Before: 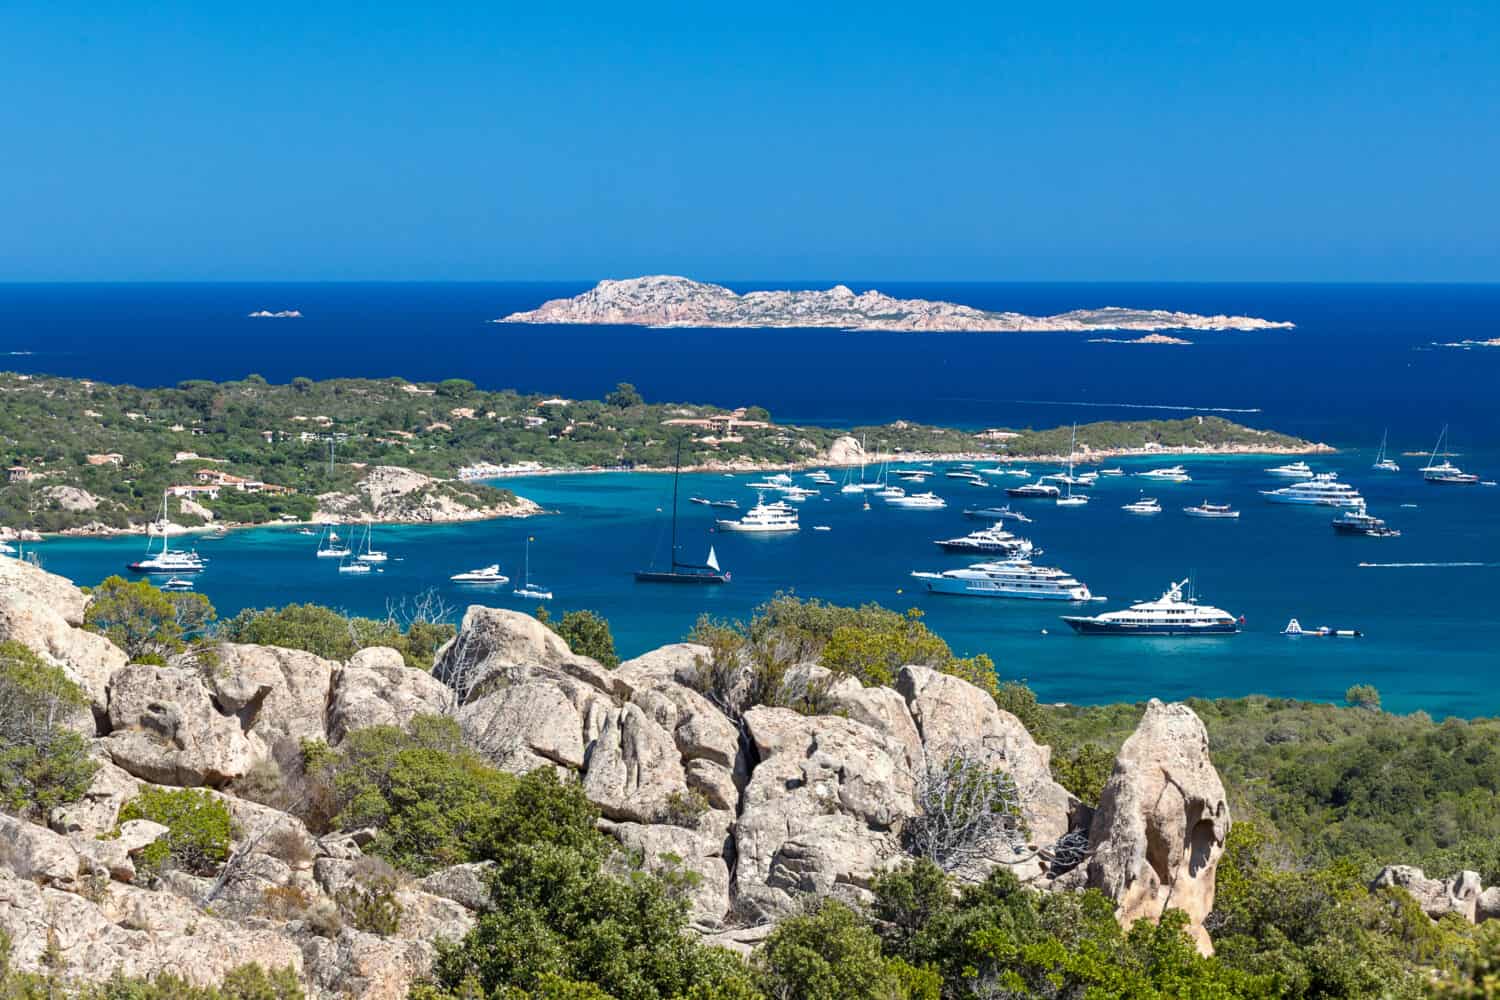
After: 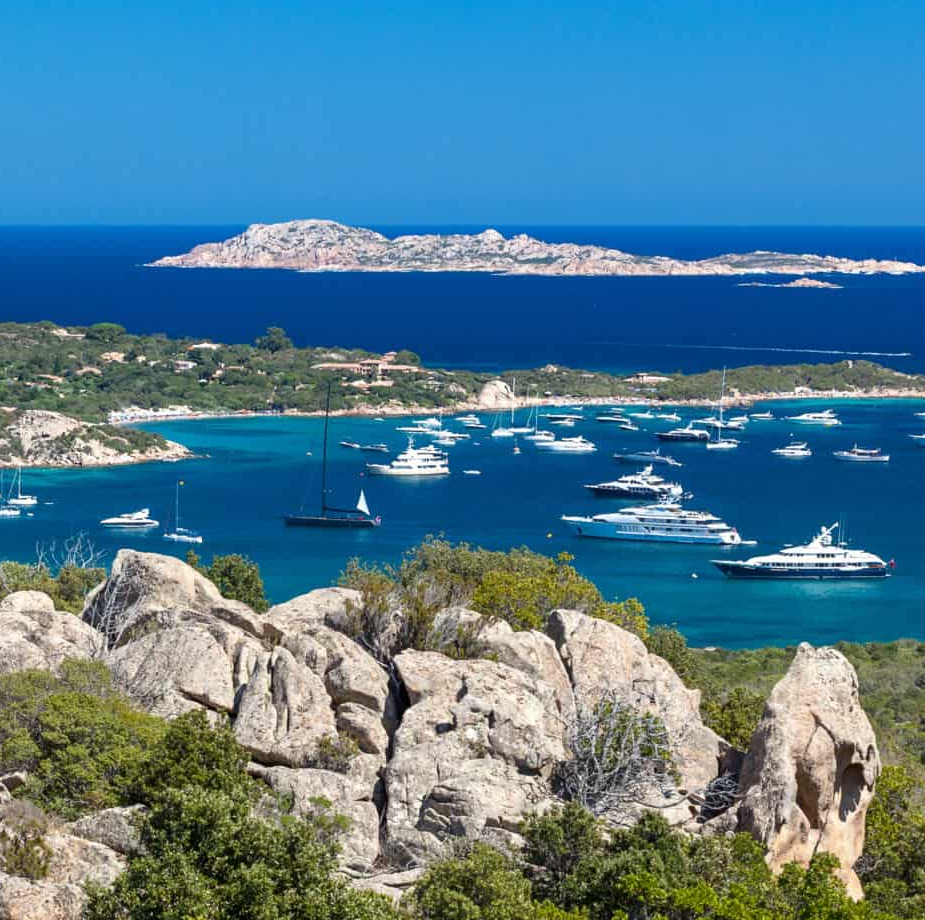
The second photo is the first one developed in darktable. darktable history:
crop and rotate: left 23.386%, top 5.646%, right 14.918%, bottom 2.259%
